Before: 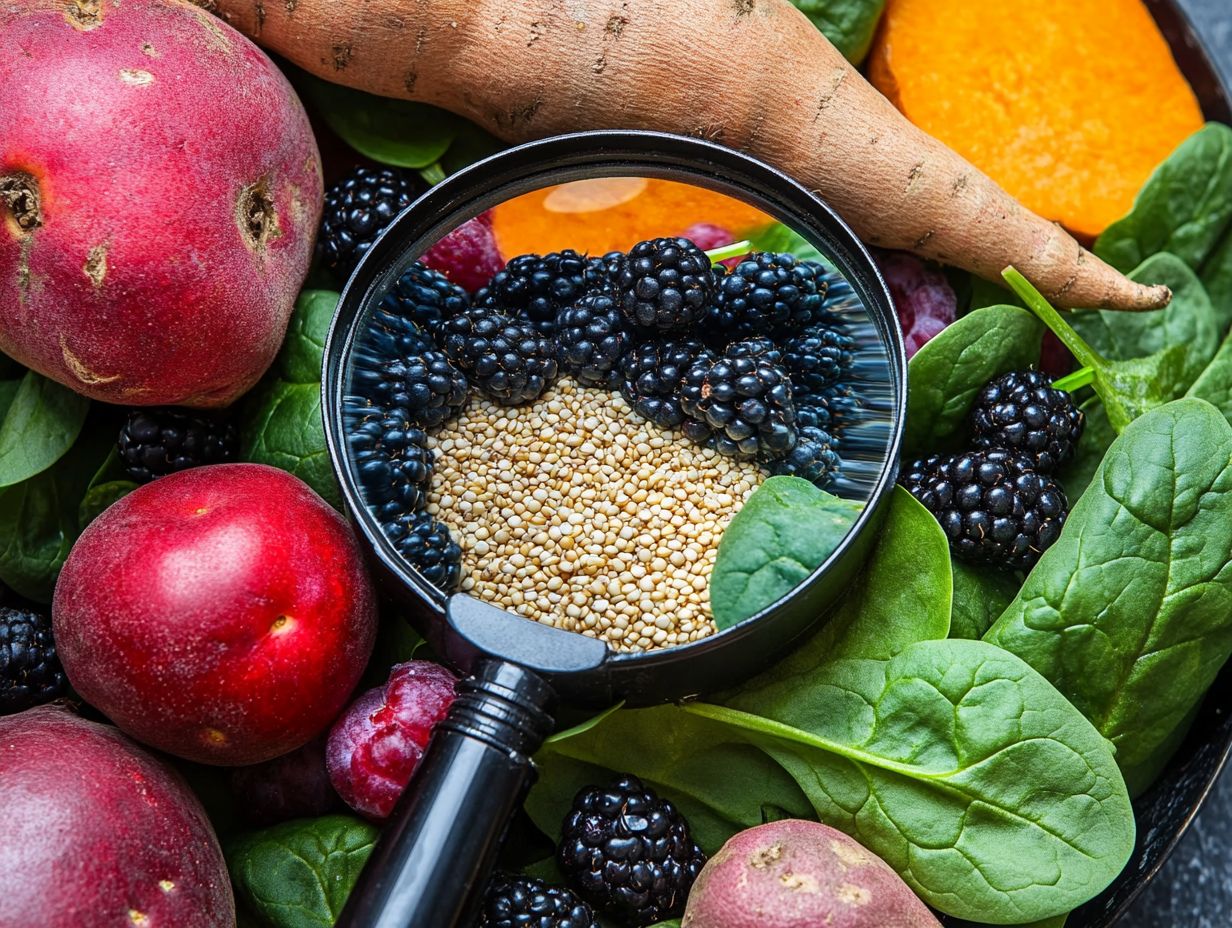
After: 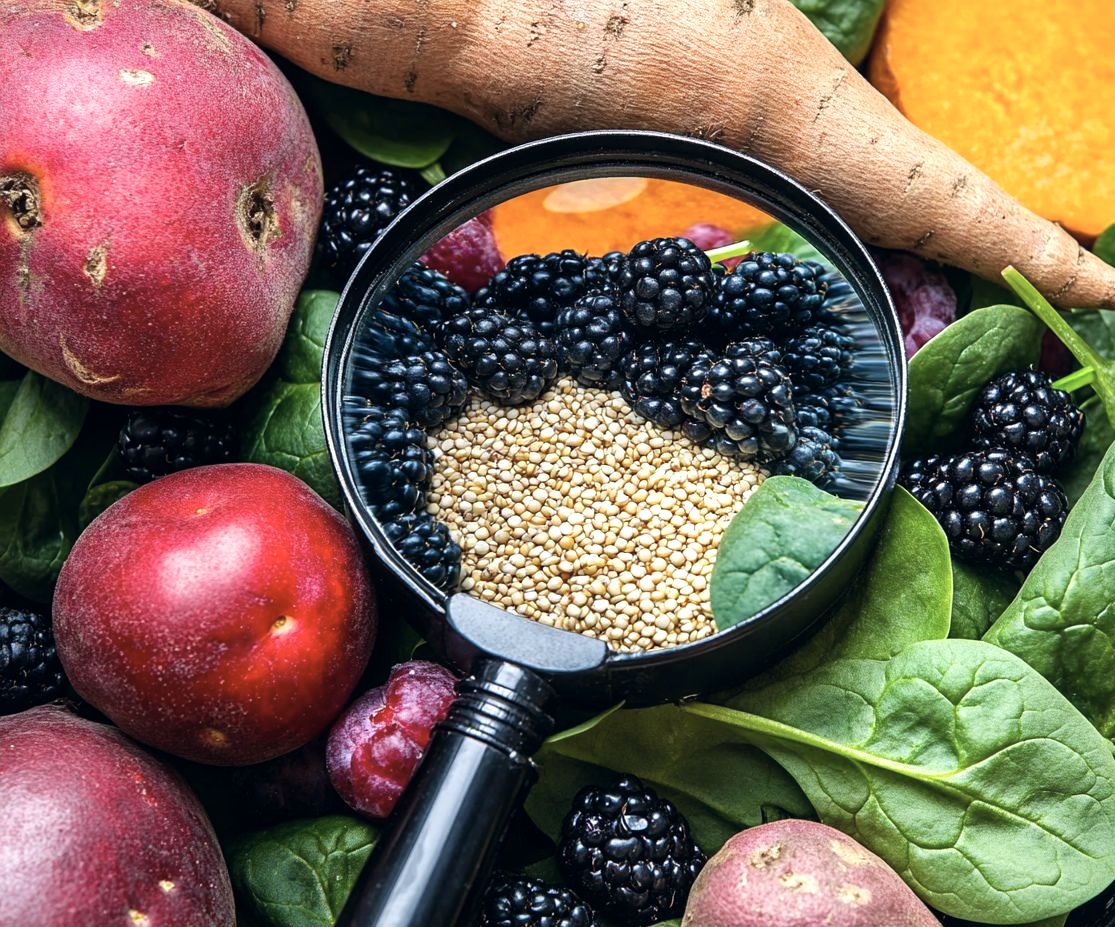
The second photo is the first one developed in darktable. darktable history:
crop: right 9.493%, bottom 0.032%
tone equalizer: -8 EV -0.415 EV, -7 EV -0.4 EV, -6 EV -0.309 EV, -5 EV -0.198 EV, -3 EV 0.223 EV, -2 EV 0.345 EV, -1 EV 0.373 EV, +0 EV 0.427 EV
color correction: highlights a* 2.88, highlights b* 5, shadows a* -2.27, shadows b* -4.95, saturation 0.79
